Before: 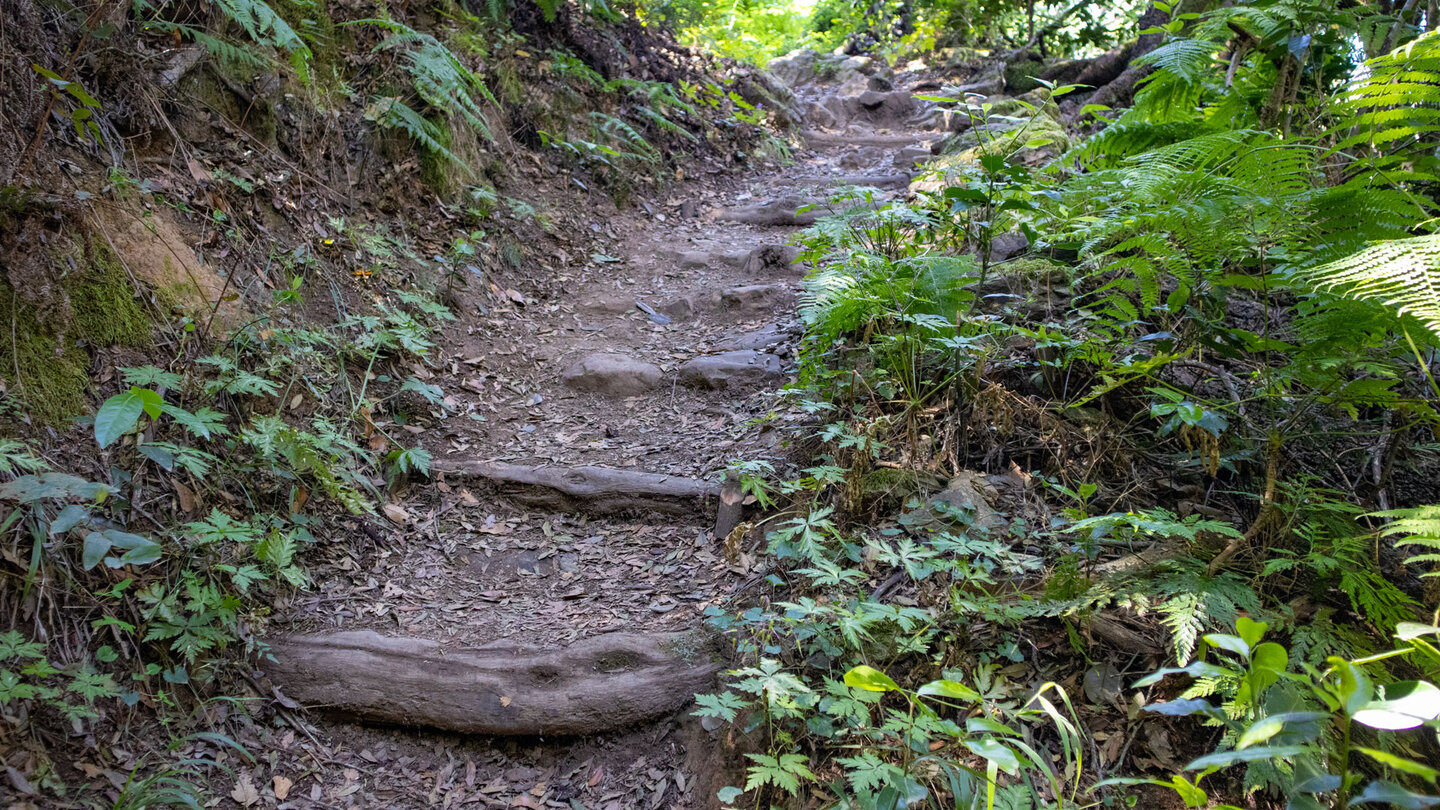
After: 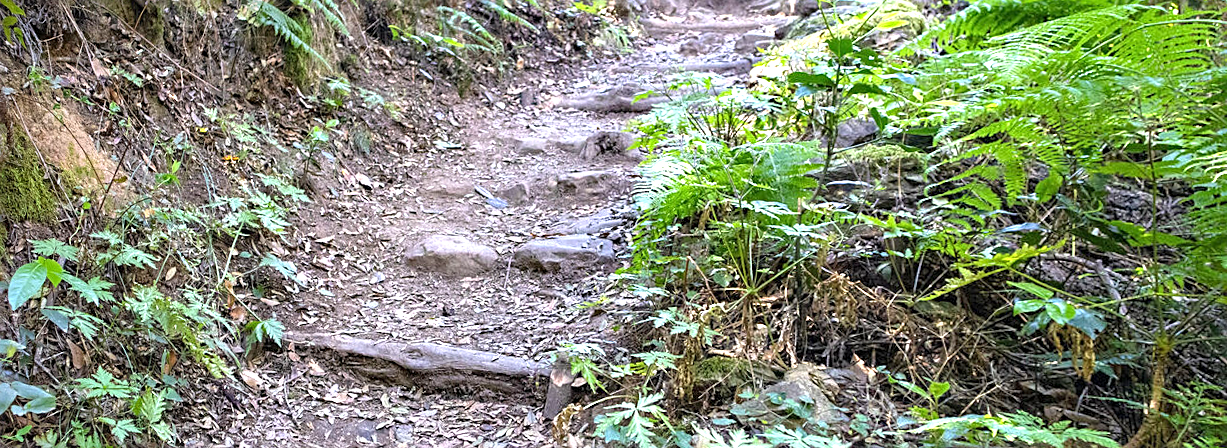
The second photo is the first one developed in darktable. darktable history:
sharpen: on, module defaults
crop: left 3.015%, top 8.969%, right 9.647%, bottom 26.457%
exposure: black level correction 0, exposure 1.2 EV, compensate exposure bias true, compensate highlight preservation false
rotate and perspective: rotation 1.69°, lens shift (vertical) -0.023, lens shift (horizontal) -0.291, crop left 0.025, crop right 0.988, crop top 0.092, crop bottom 0.842
